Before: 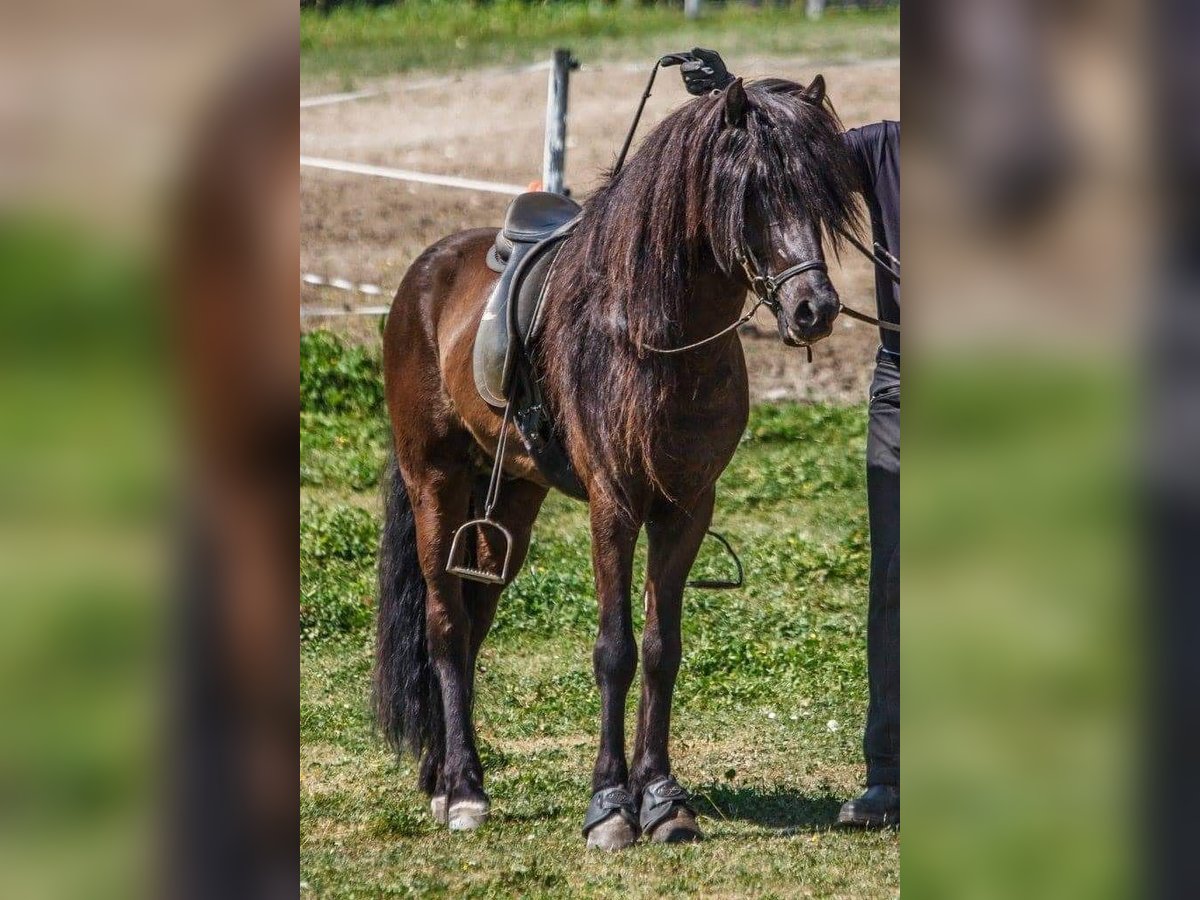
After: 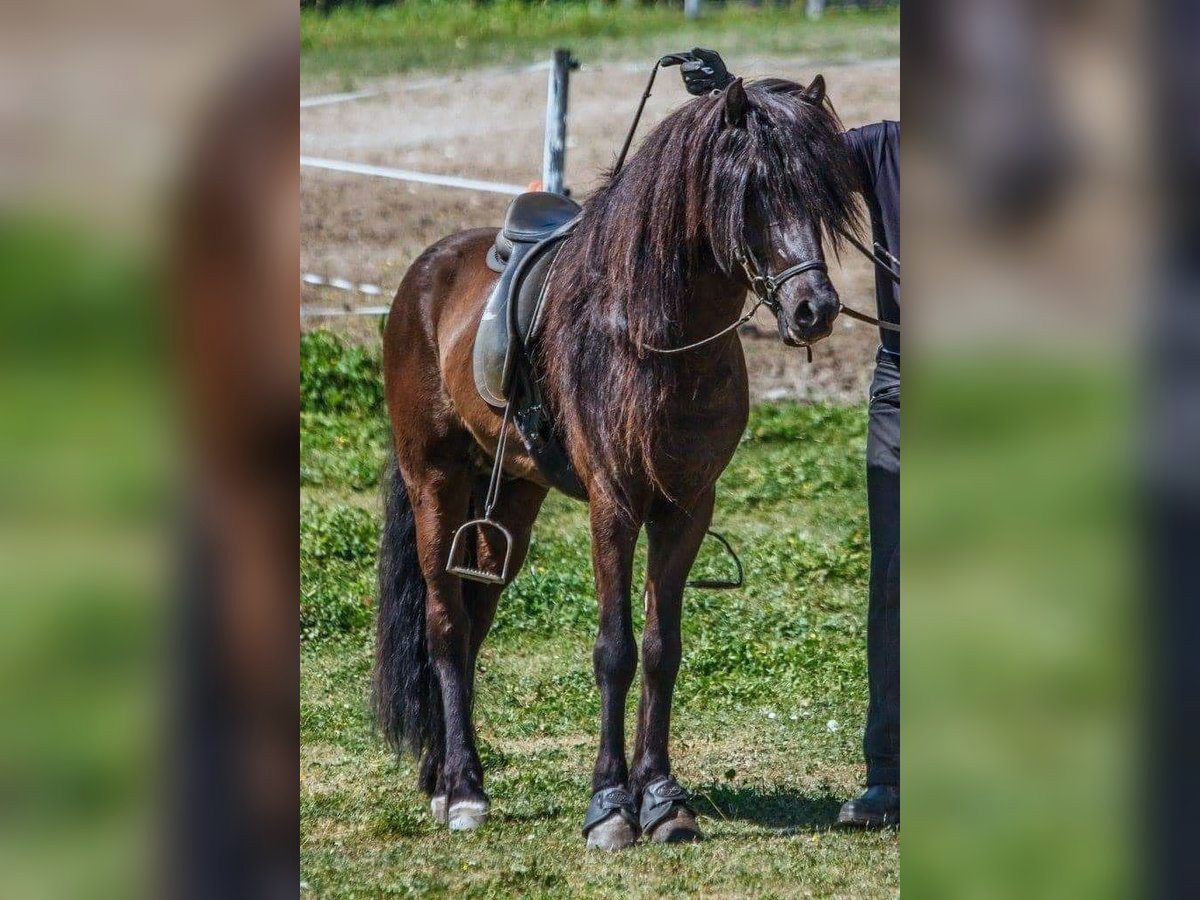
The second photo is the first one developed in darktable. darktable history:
color calibration: output R [0.999, 0.026, -0.11, 0], output G [-0.019, 1.037, -0.099, 0], output B [0.022, -0.023, 0.902, 0], x 0.368, y 0.376, temperature 4375.07 K
